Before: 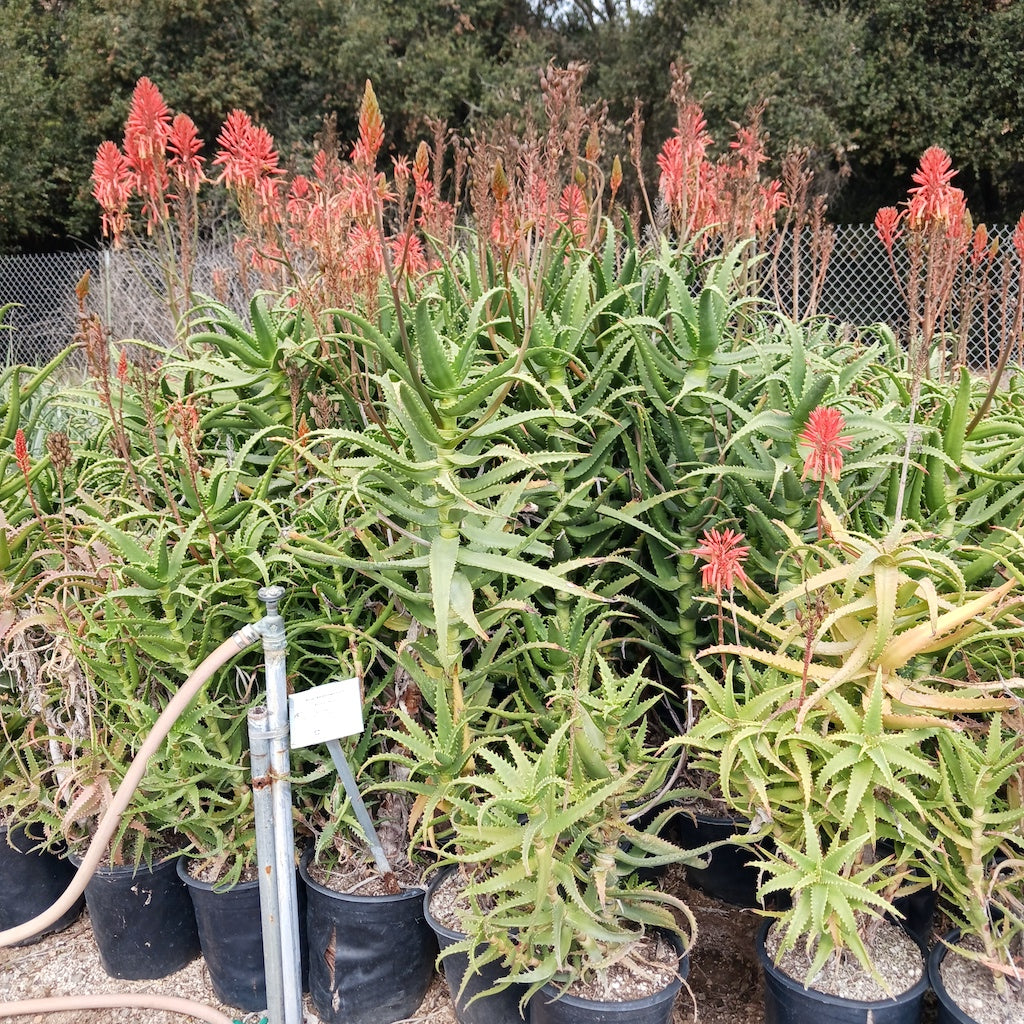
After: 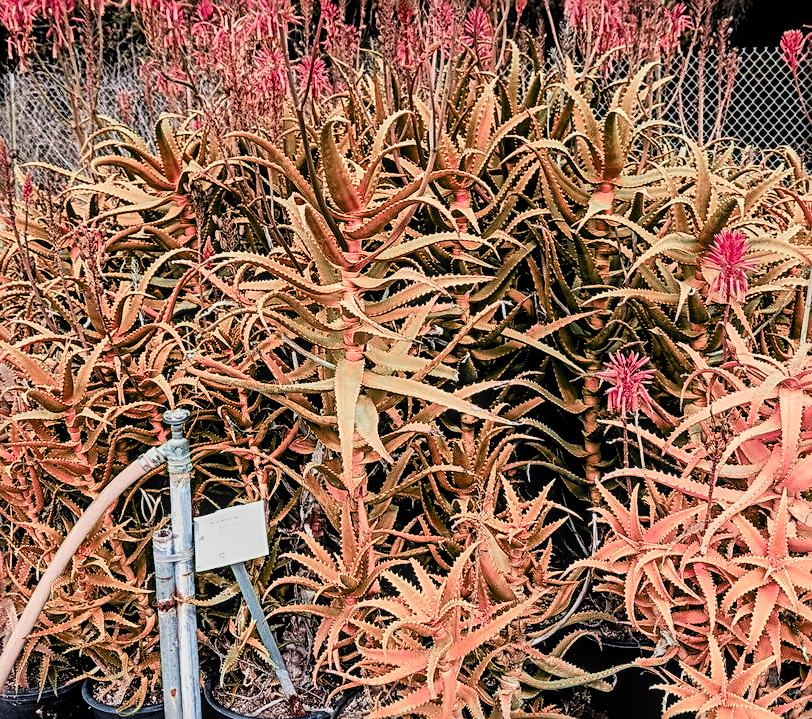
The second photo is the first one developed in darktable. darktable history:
contrast brightness saturation: contrast 0.104, brightness -0.259, saturation 0.149
sharpen: radius 2.534, amount 0.627
crop: left 9.366%, top 17.366%, right 11.299%, bottom 12.375%
filmic rgb: black relative exposure -5.15 EV, white relative exposure 3.5 EV, hardness 3.16, contrast 1.299, highlights saturation mix -48.59%, color science v6 (2022)
color zones: curves: ch2 [(0, 0.488) (0.143, 0.417) (0.286, 0.212) (0.429, 0.179) (0.571, 0.154) (0.714, 0.415) (0.857, 0.495) (1, 0.488)]
velvia: on, module defaults
local contrast: detail 130%
